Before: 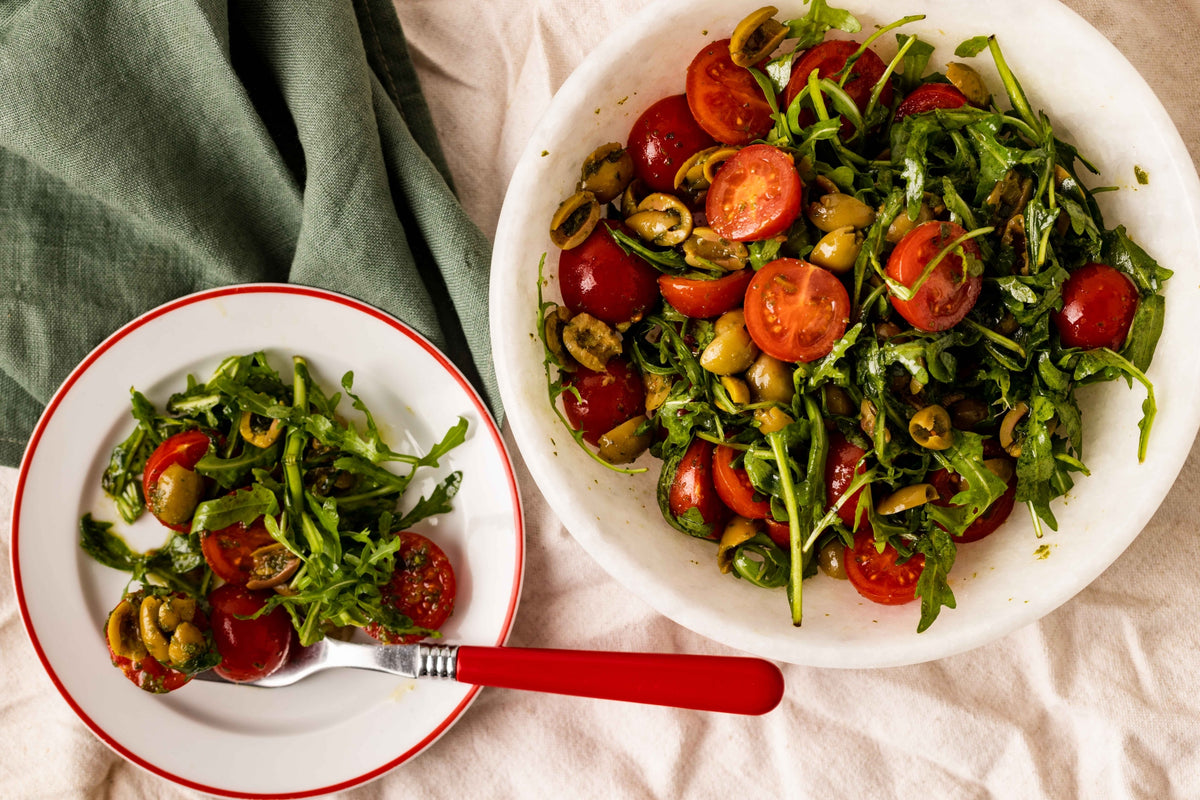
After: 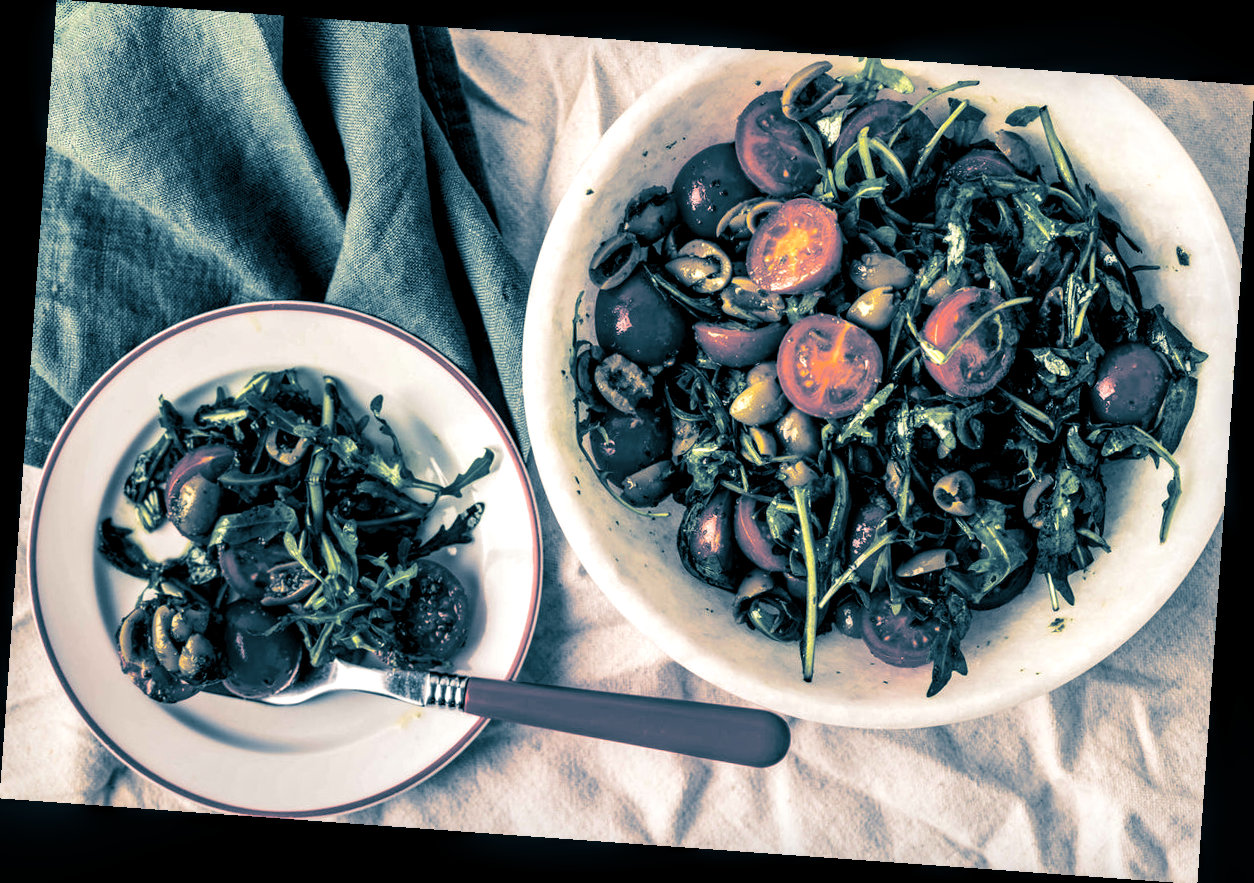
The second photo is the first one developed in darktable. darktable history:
shadows and highlights: low approximation 0.01, soften with gaussian
rotate and perspective: rotation 4.1°, automatic cropping off
split-toning: shadows › hue 212.4°, balance -70
local contrast: highlights 60%, shadows 60%, detail 160%
